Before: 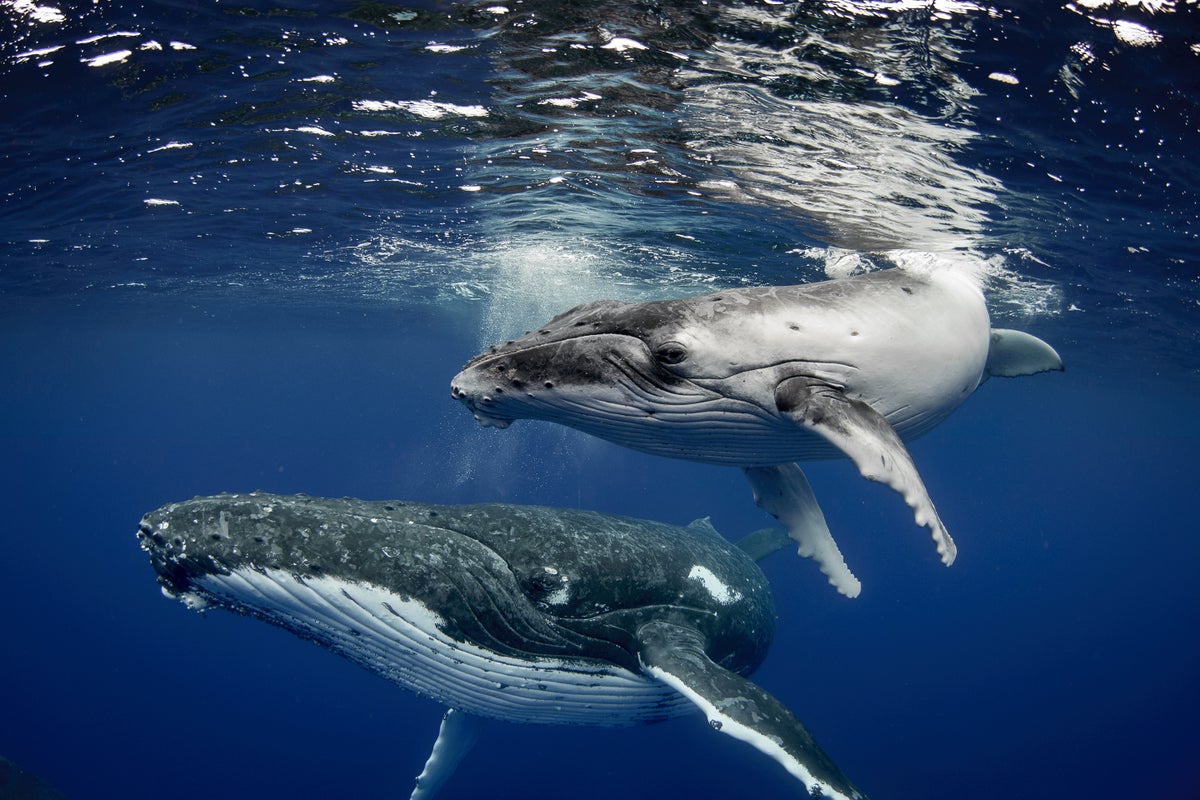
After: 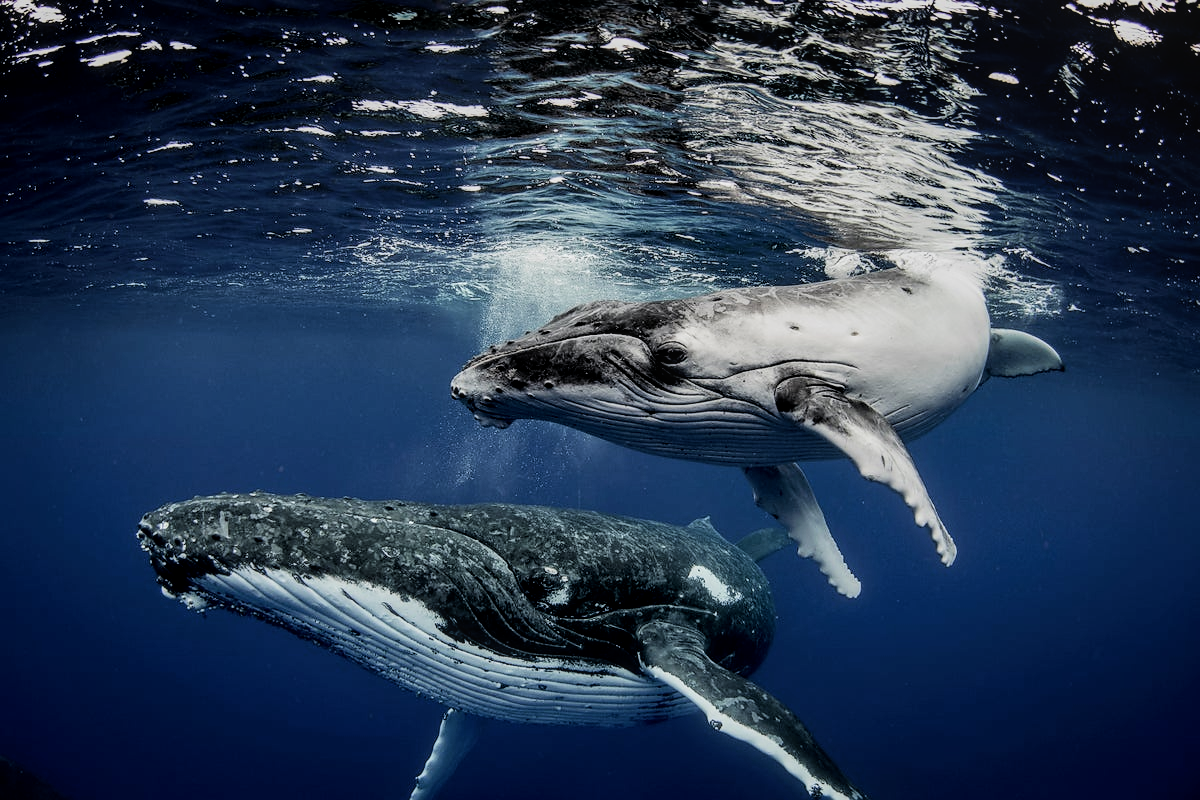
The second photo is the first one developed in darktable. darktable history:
sharpen: radius 1, threshold 1
filmic rgb: black relative exposure -5 EV, hardness 2.88, contrast 1.3
local contrast: on, module defaults
tone equalizer: on, module defaults
